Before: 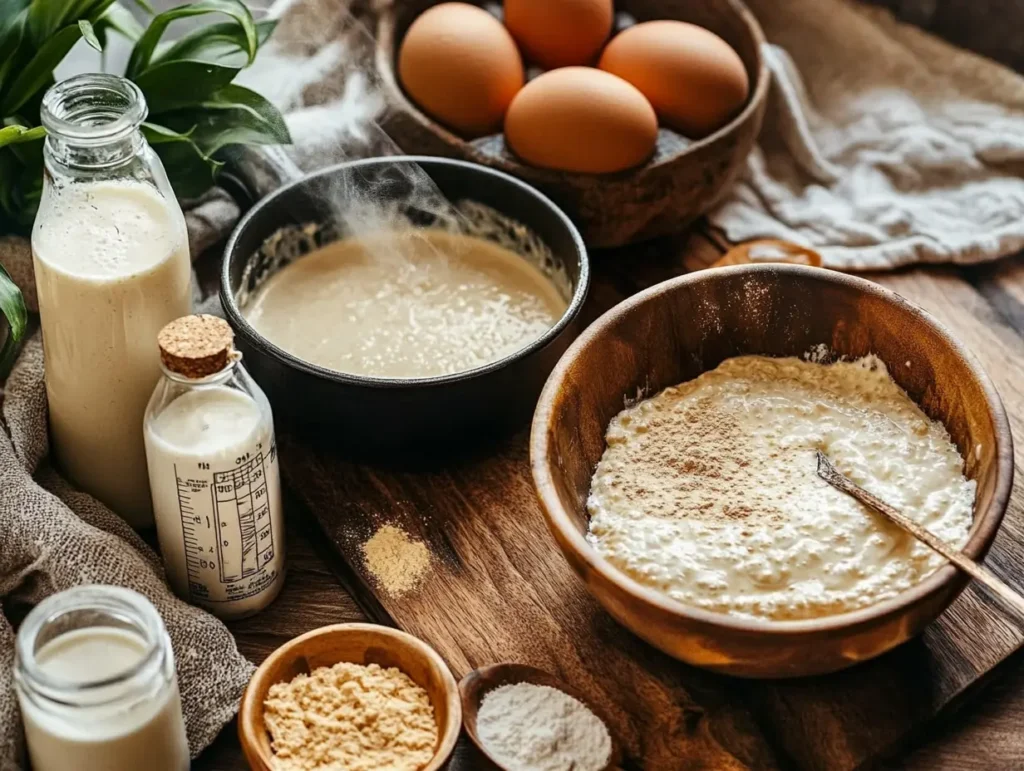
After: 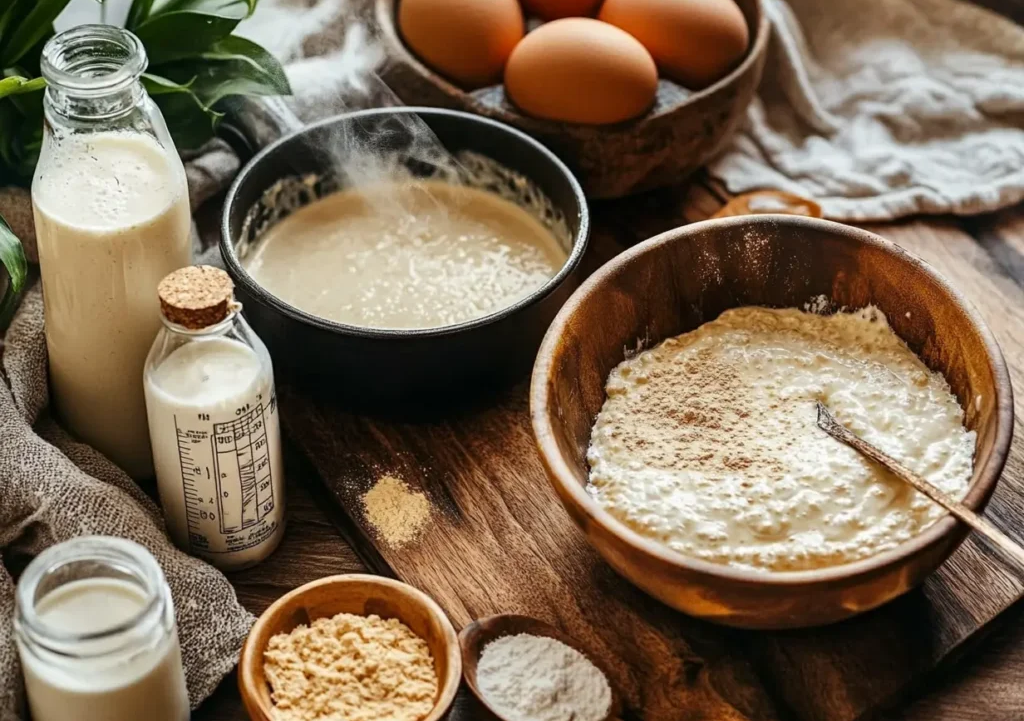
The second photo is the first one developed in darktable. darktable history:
crop and rotate: top 6.48%
